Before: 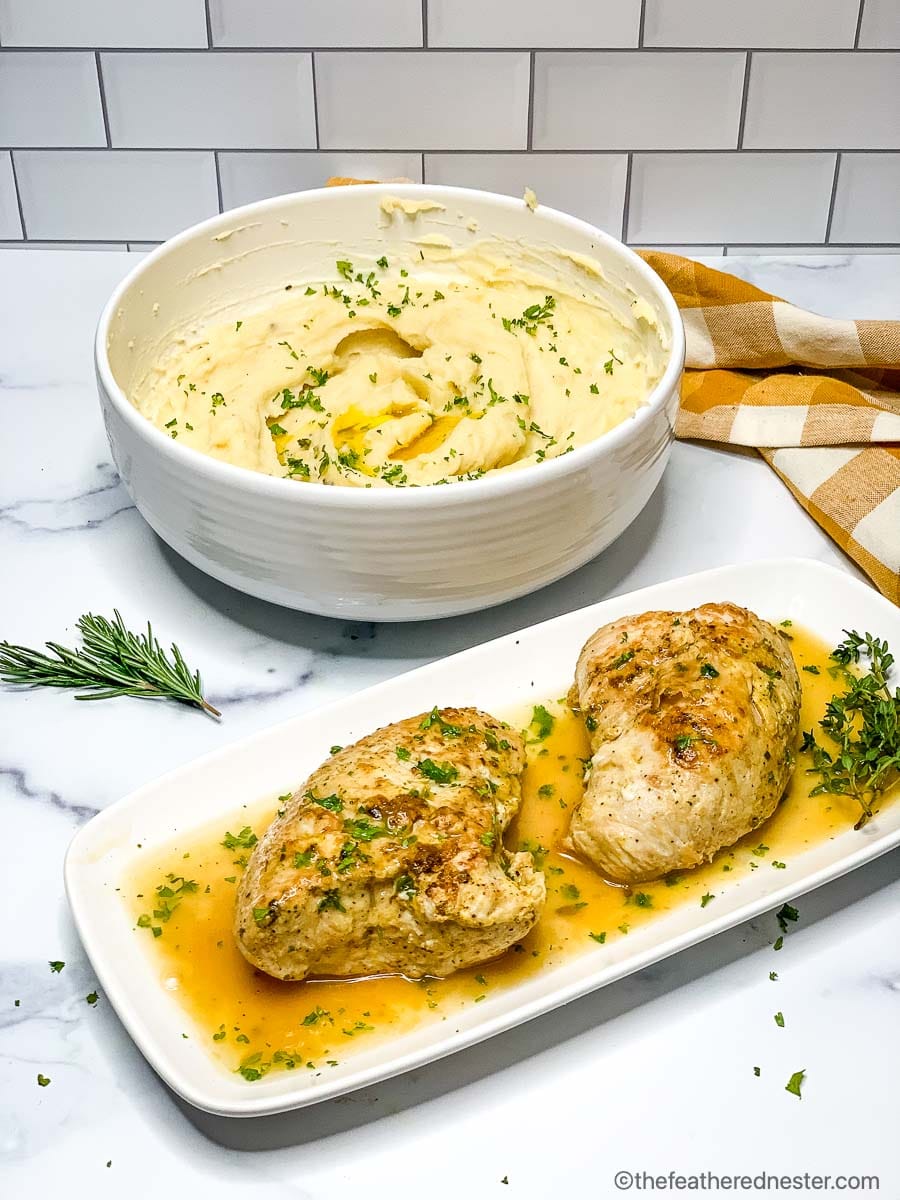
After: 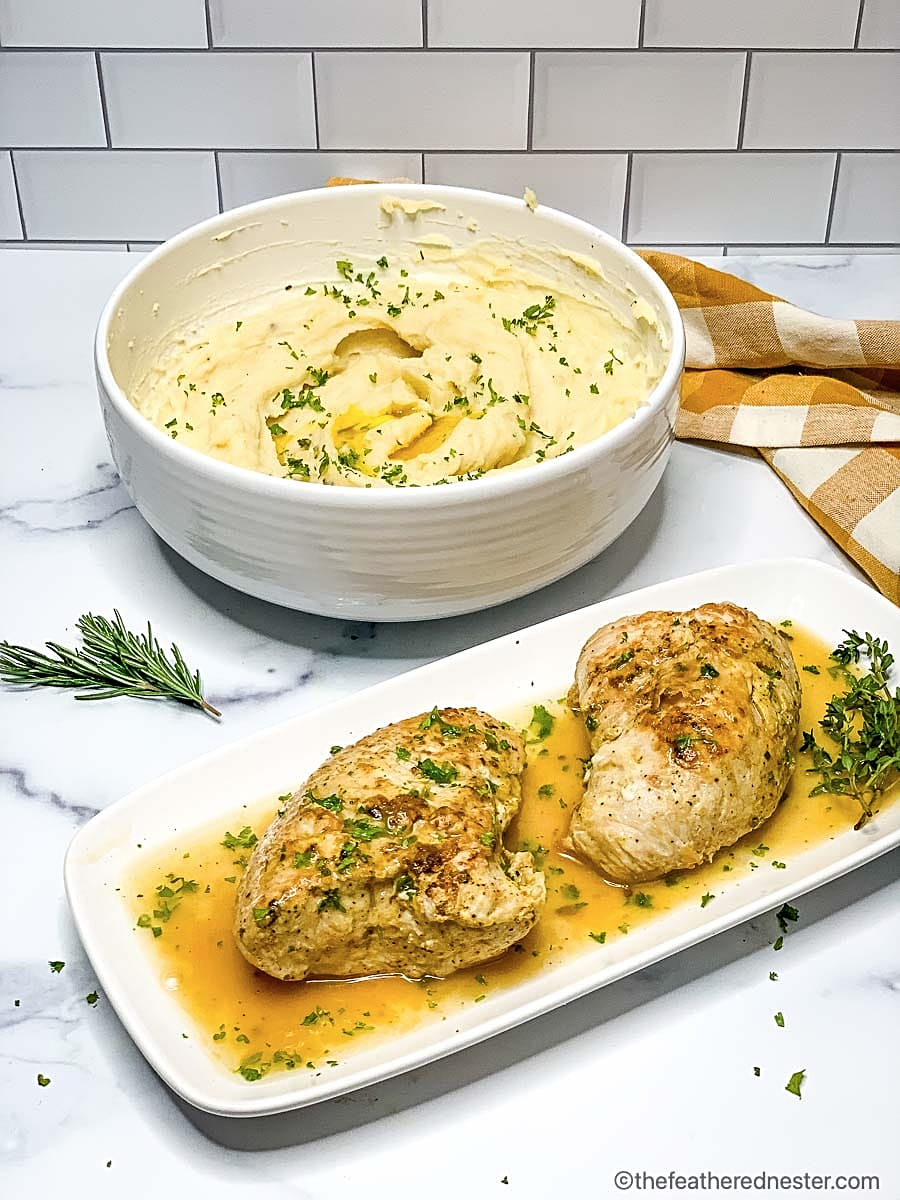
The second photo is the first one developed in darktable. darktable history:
contrast brightness saturation: saturation -0.063
sharpen: radius 2.175, amount 0.384, threshold 0.097
color balance rgb: perceptual saturation grading › global saturation 0.038%
